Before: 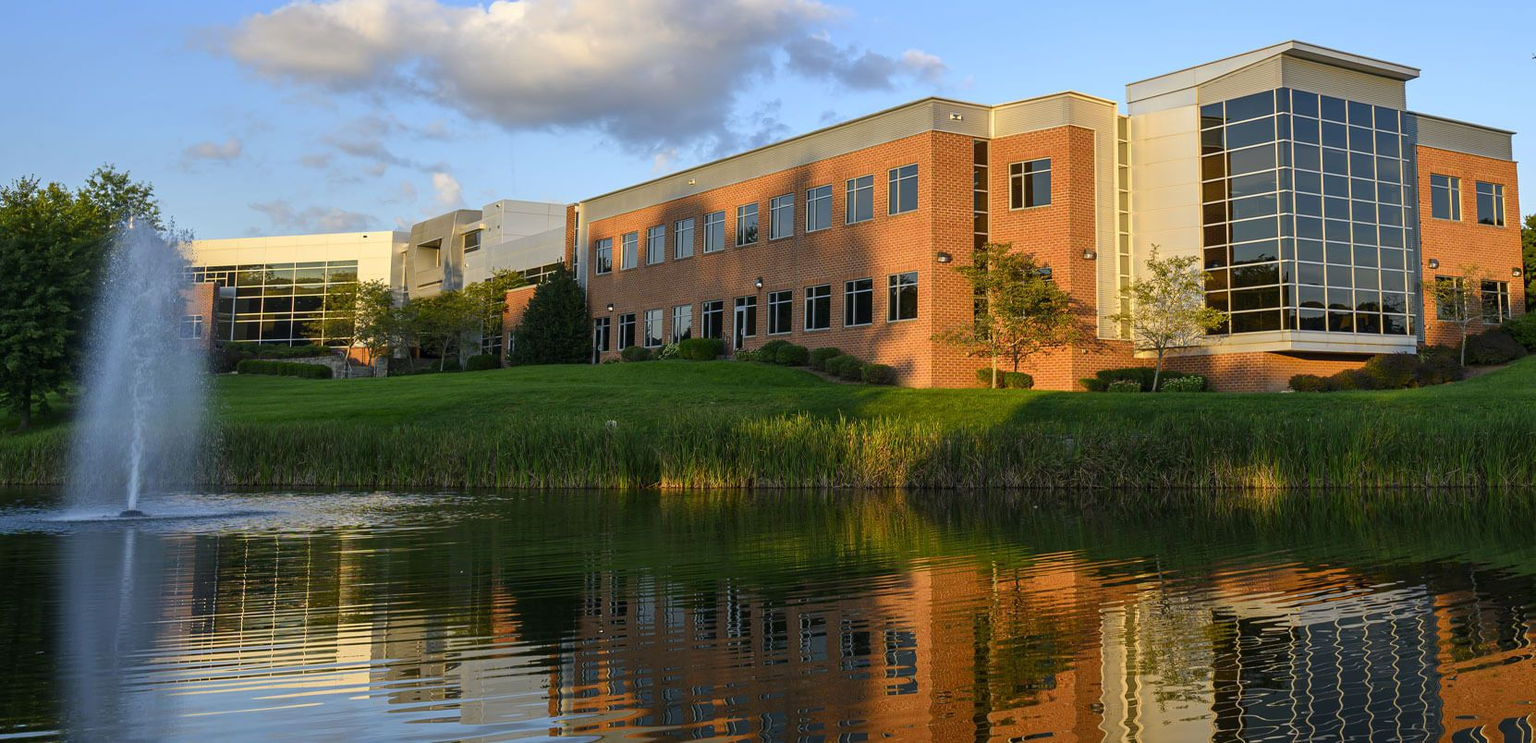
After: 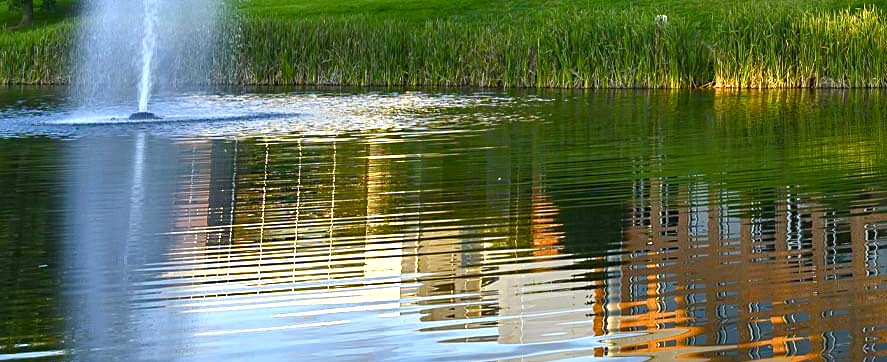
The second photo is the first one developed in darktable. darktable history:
crop and rotate: top 54.778%, right 46.61%, bottom 0.159%
exposure: black level correction 0, exposure 1.45 EV, compensate exposure bias true, compensate highlight preservation false
color contrast: green-magenta contrast 0.96
color balance: contrast fulcrum 17.78%
color balance rgb: perceptual saturation grading › global saturation 20%, perceptual saturation grading › highlights -25%, perceptual saturation grading › shadows 50%
sharpen: on, module defaults
shadows and highlights: radius 100.41, shadows 50.55, highlights -64.36, highlights color adjustment 49.82%, soften with gaussian
